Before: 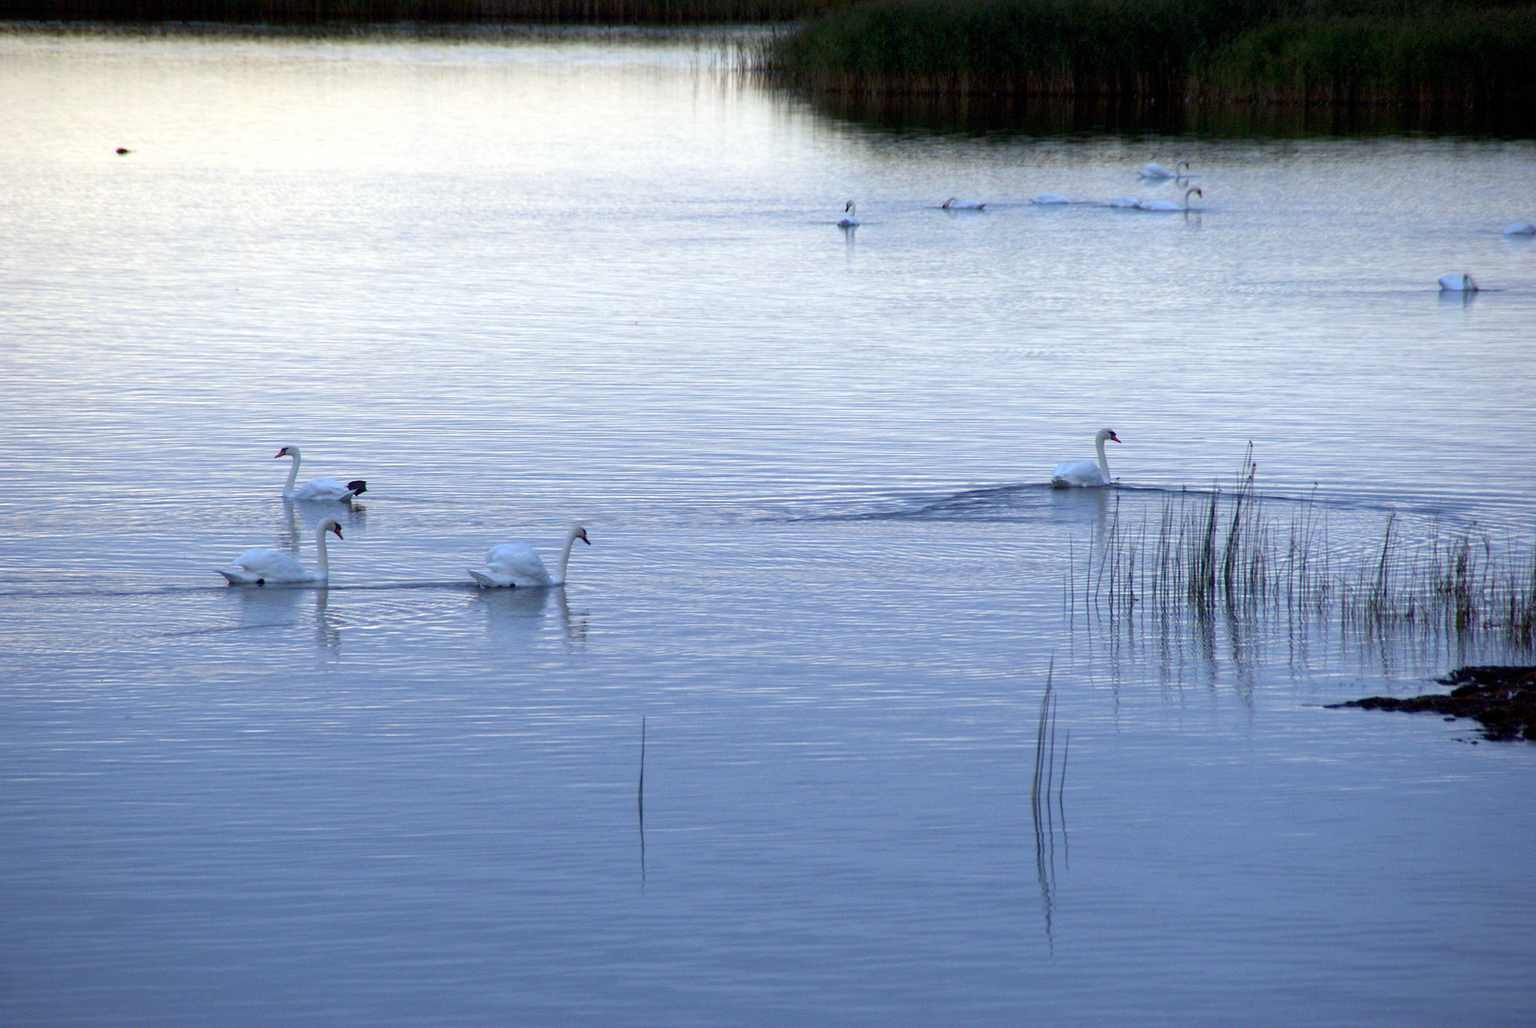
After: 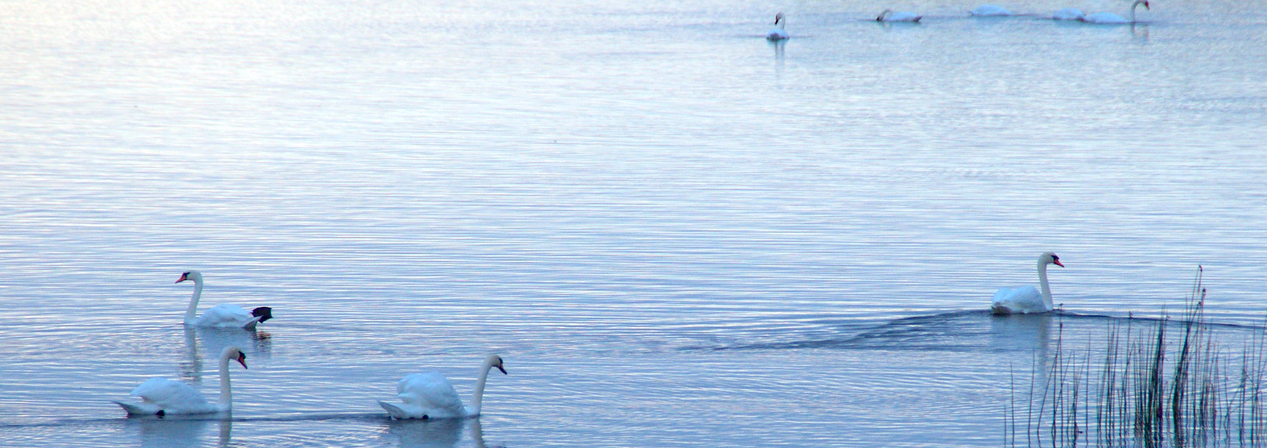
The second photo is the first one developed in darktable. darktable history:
shadows and highlights: radius 93.07, shadows -14.46, white point adjustment 0.23, highlights 31.48, compress 48.23%, highlights color adjustment 52.79%, soften with gaussian
crop: left 7.036%, top 18.398%, right 14.379%, bottom 40.043%
